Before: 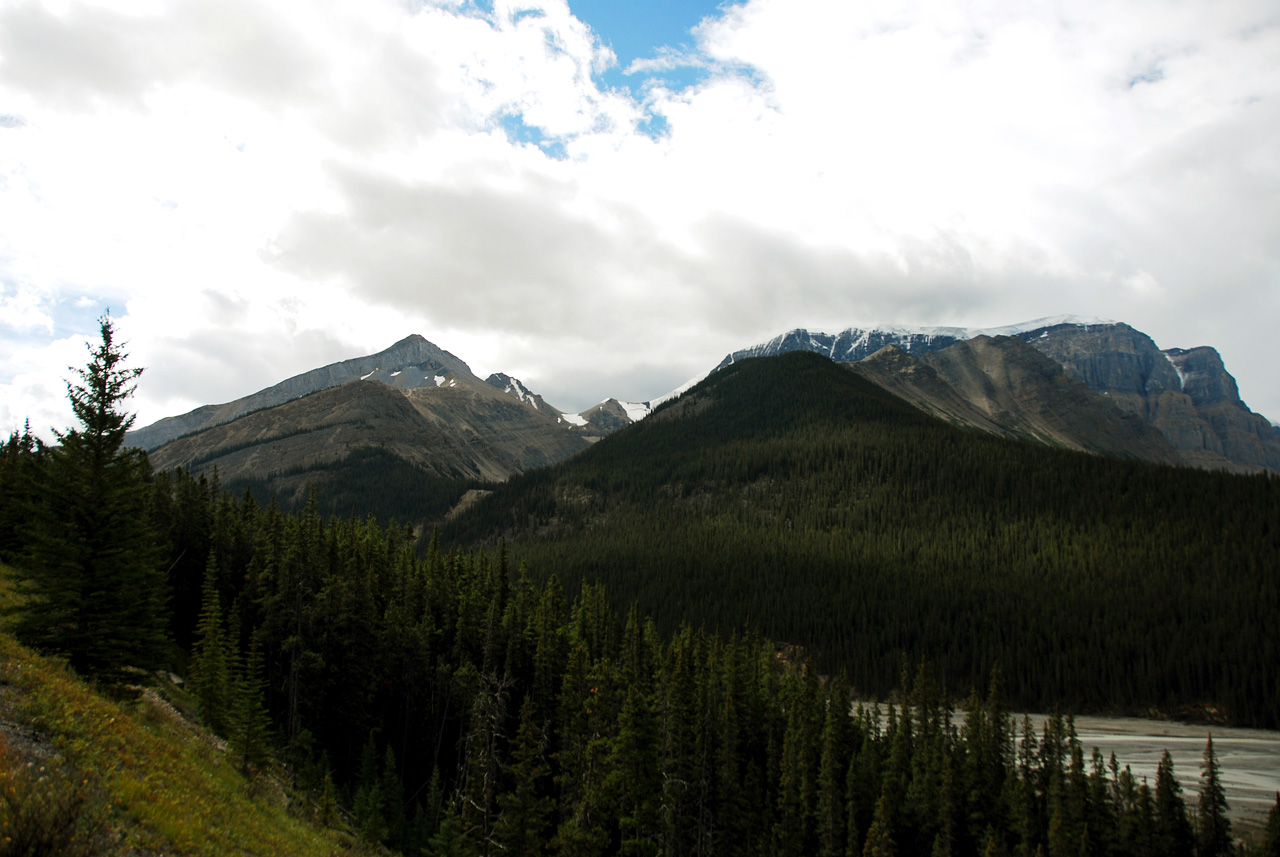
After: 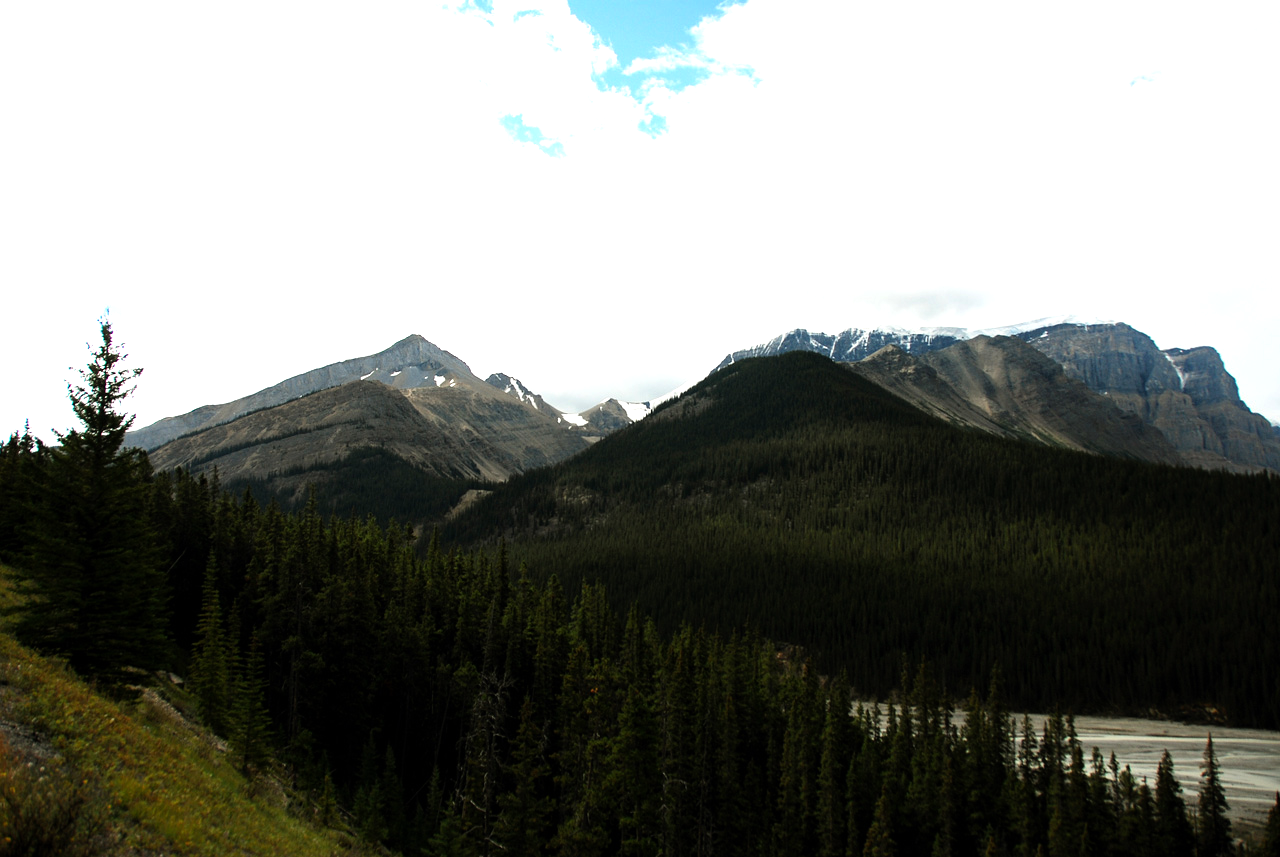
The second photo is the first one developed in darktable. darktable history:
tone equalizer: -8 EV -0.773 EV, -7 EV -0.726 EV, -6 EV -0.617 EV, -5 EV -0.414 EV, -3 EV 0.377 EV, -2 EV 0.6 EV, -1 EV 0.687 EV, +0 EV 0.756 EV
